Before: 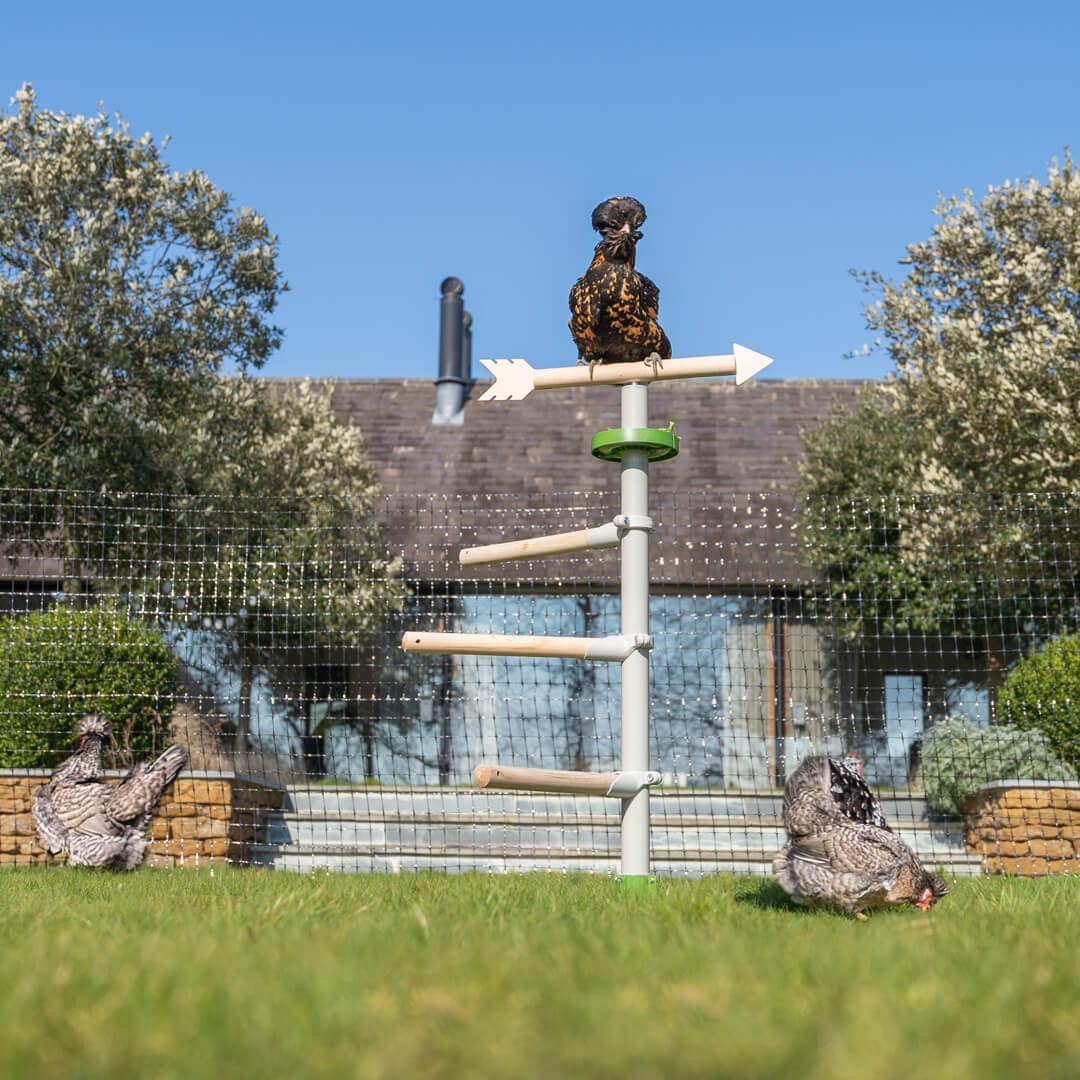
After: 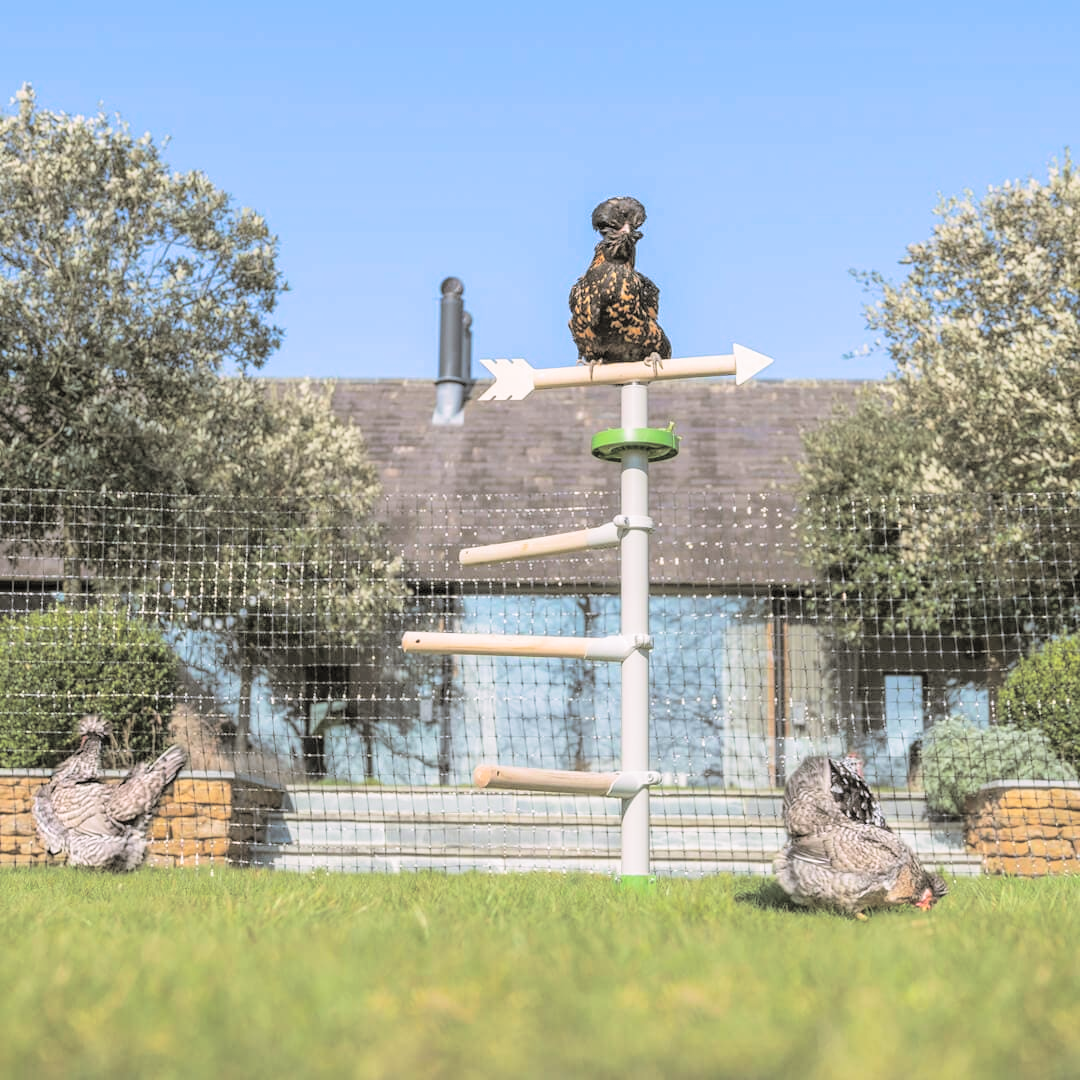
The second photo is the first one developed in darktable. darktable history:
global tonemap: drago (0.7, 100)
split-toning: shadows › hue 46.8°, shadows › saturation 0.17, highlights › hue 316.8°, highlights › saturation 0.27, balance -51.82
tone equalizer: on, module defaults
